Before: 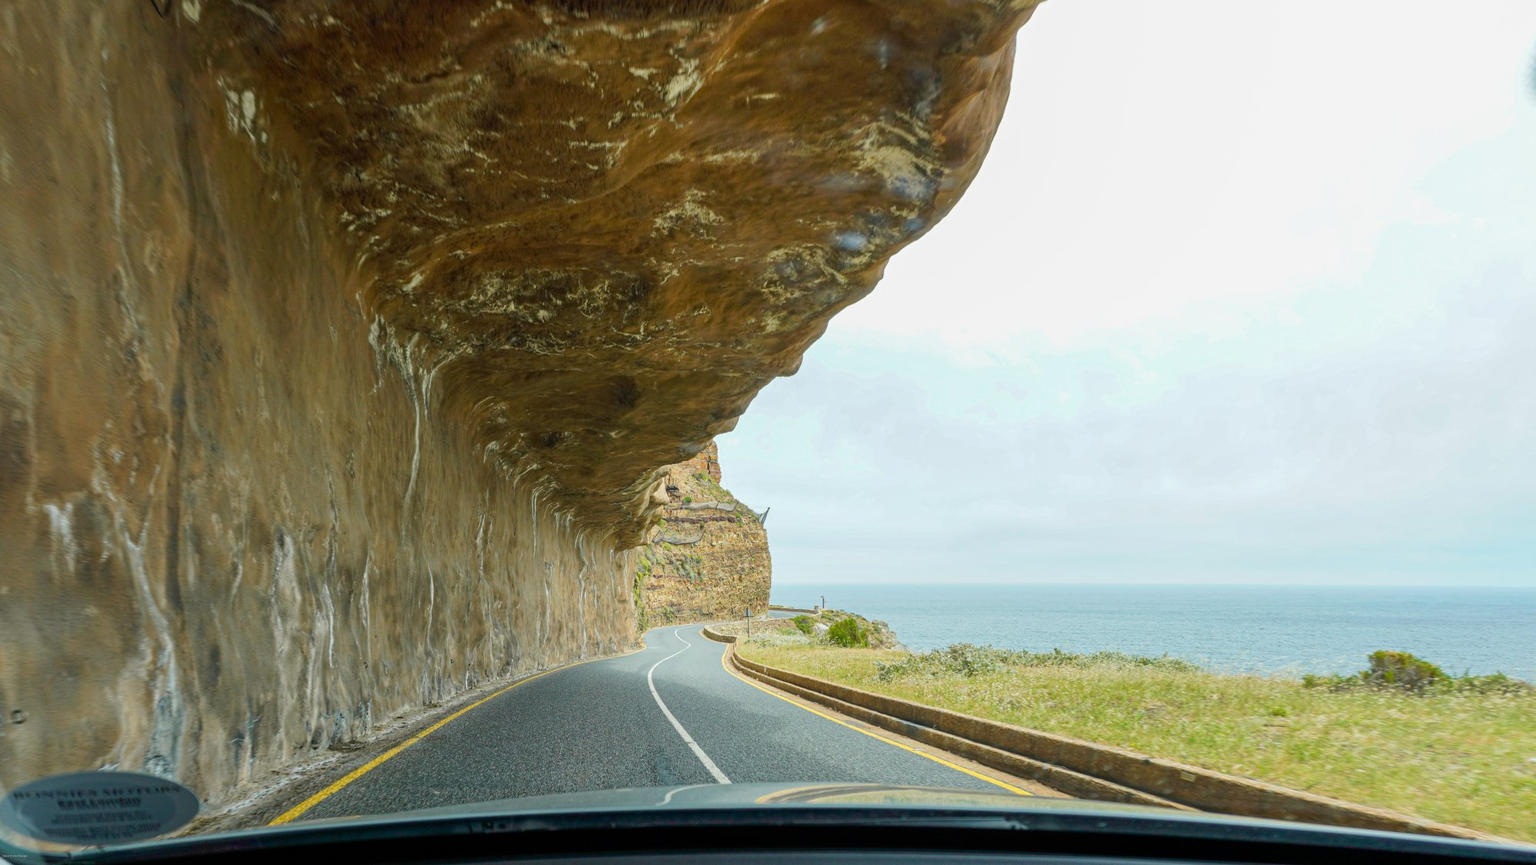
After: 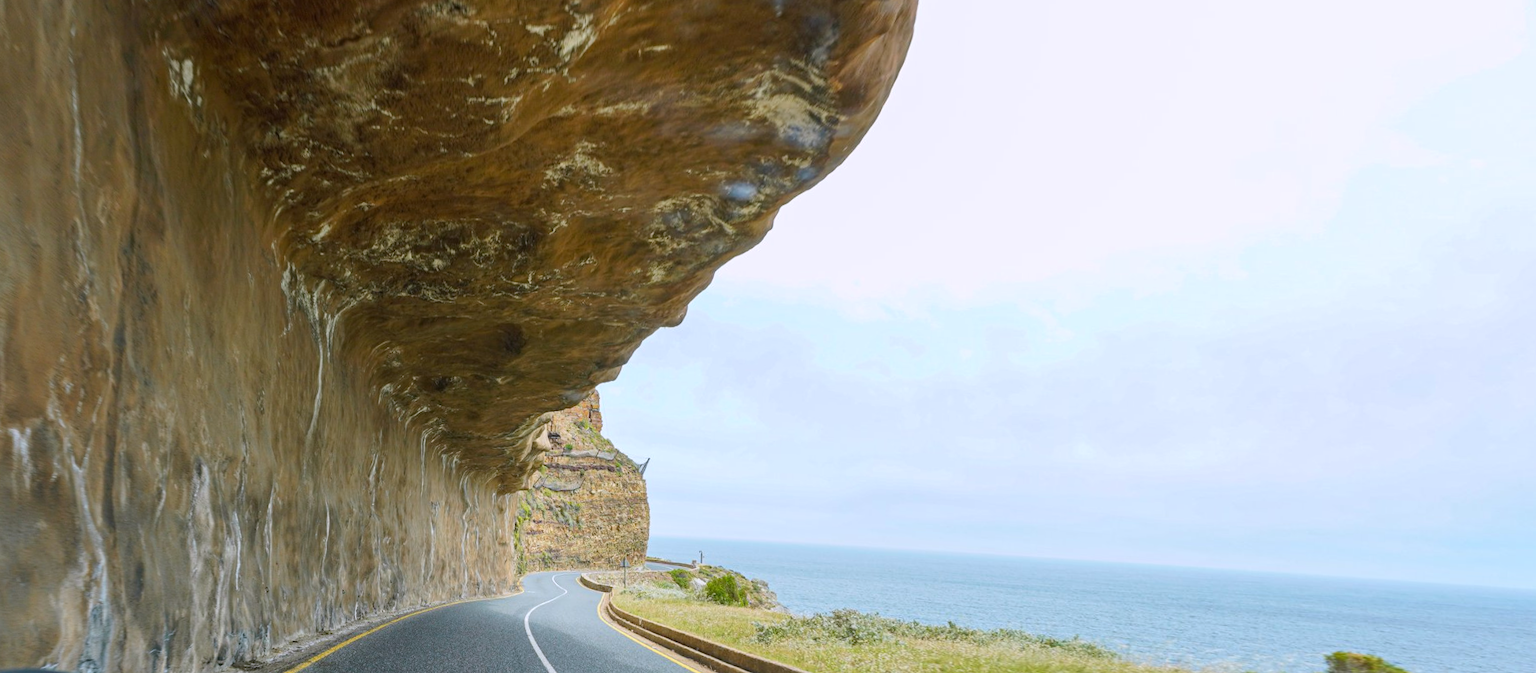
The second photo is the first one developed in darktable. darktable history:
white balance: red 1.004, blue 1.096
crop and rotate: top 0%, bottom 11.49%
rotate and perspective: rotation 1.69°, lens shift (vertical) -0.023, lens shift (horizontal) -0.291, crop left 0.025, crop right 0.988, crop top 0.092, crop bottom 0.842
